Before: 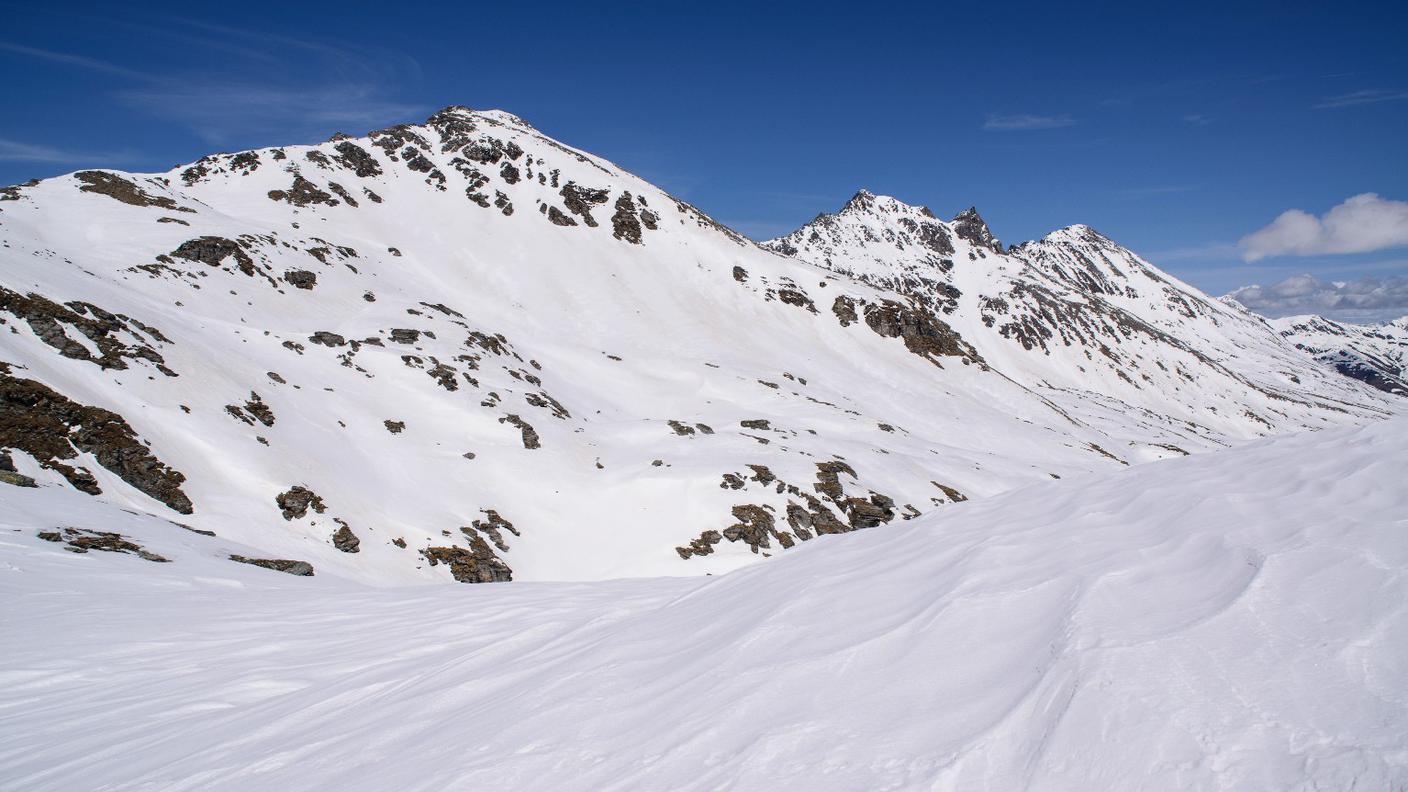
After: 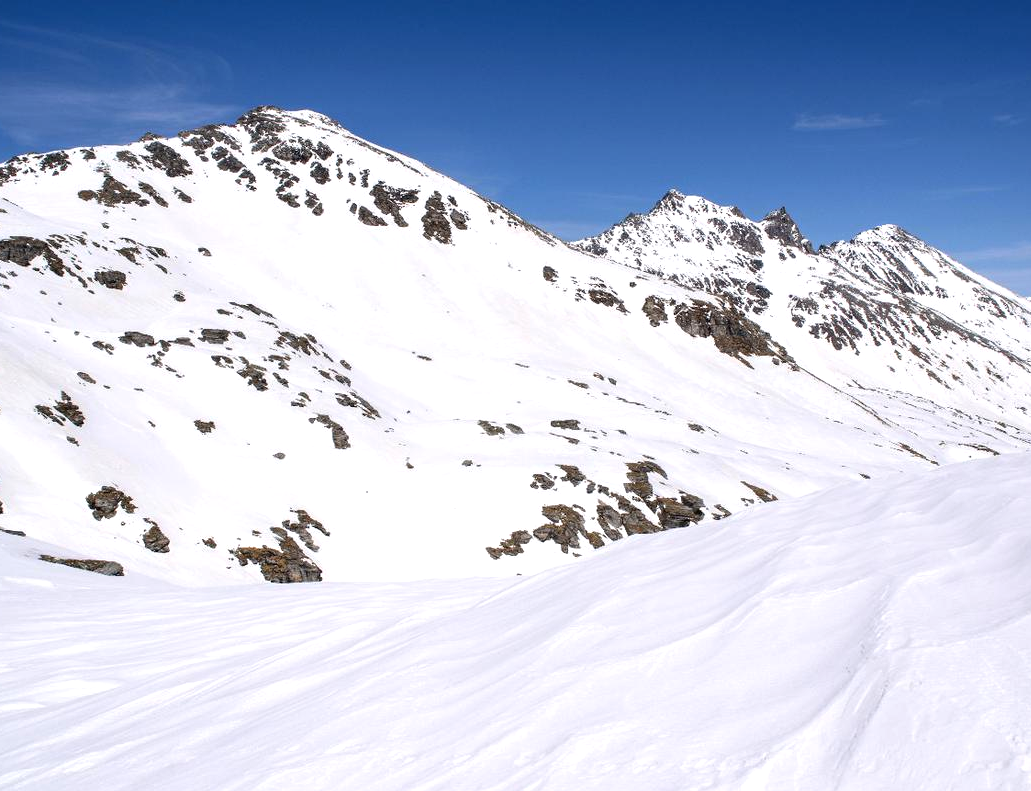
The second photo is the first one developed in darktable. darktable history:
exposure: black level correction 0.001, exposure 0.498 EV, compensate highlight preservation false
crop: left 13.546%, right 13.229%
